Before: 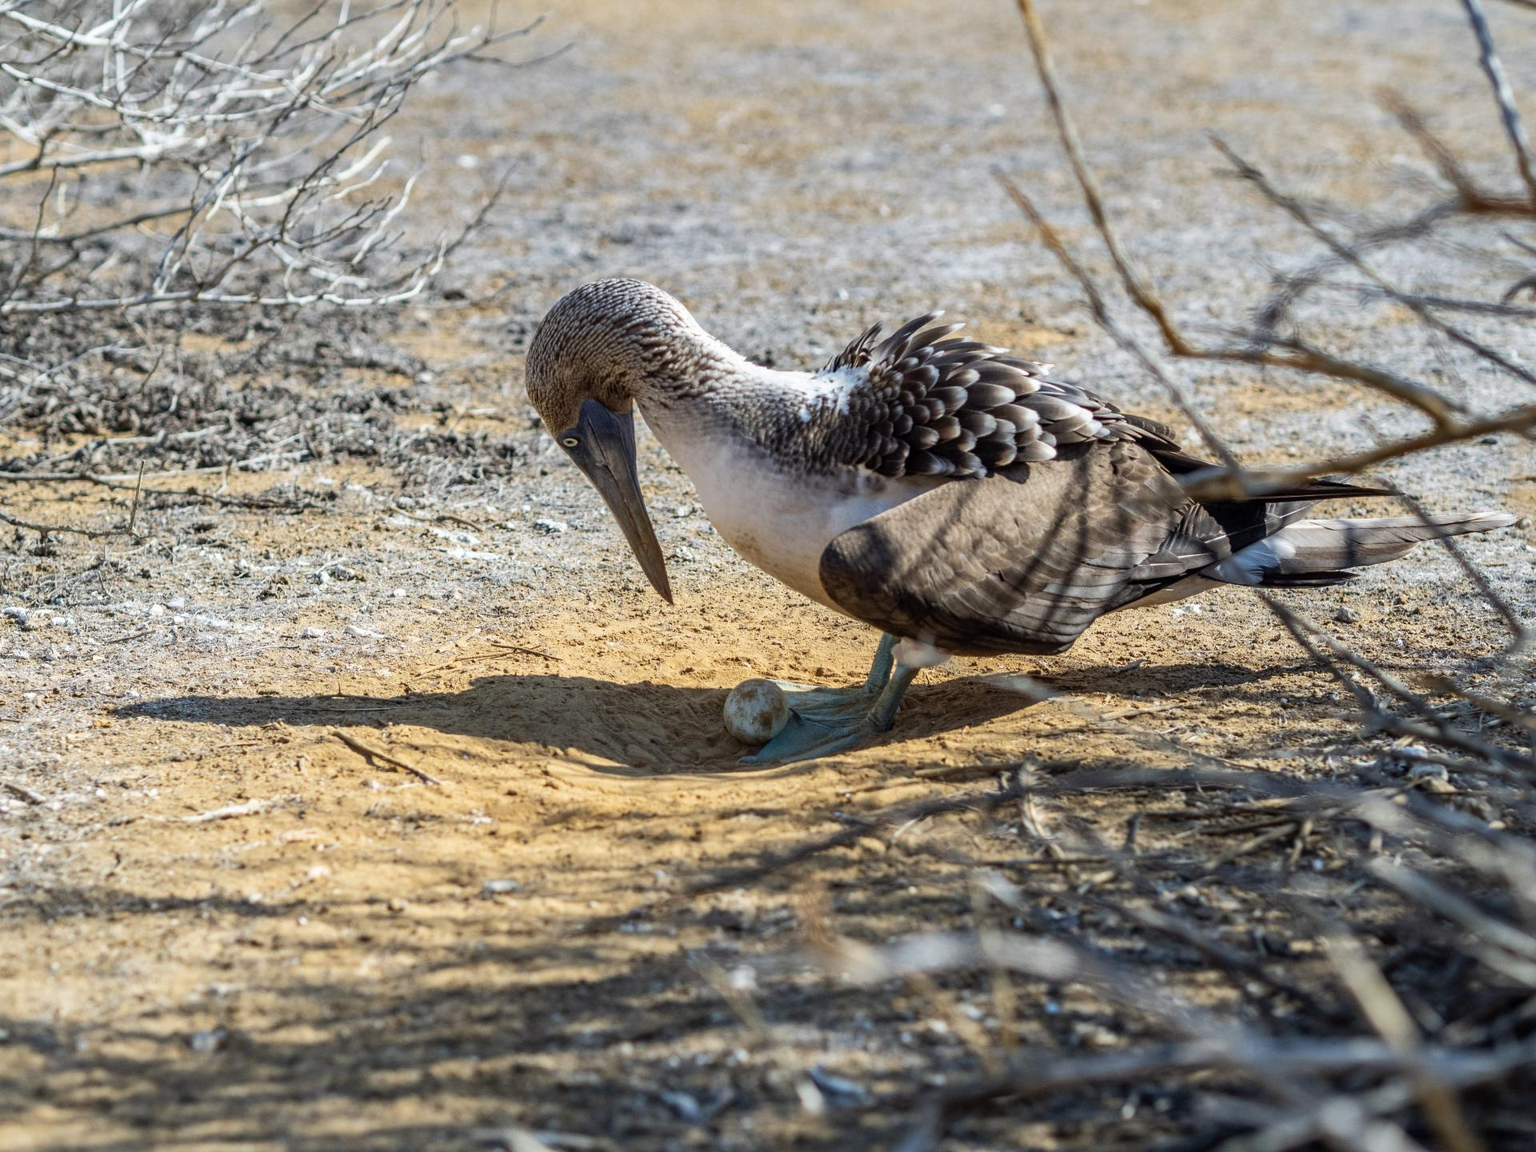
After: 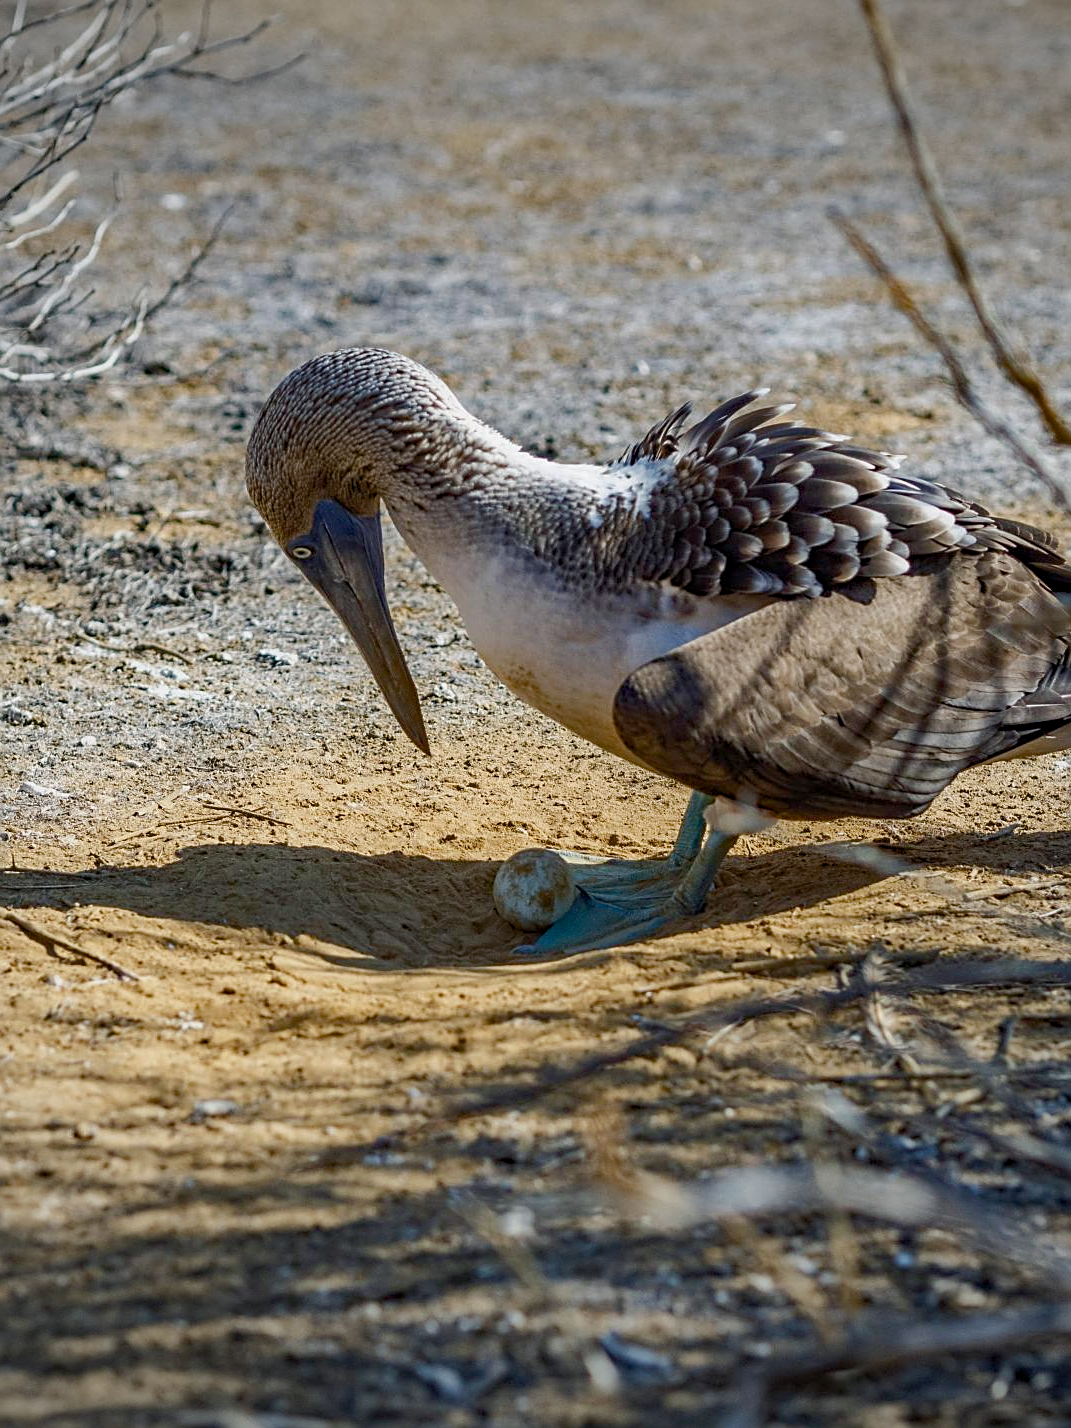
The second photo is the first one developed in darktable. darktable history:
shadows and highlights: soften with gaussian
crop: left 21.438%, right 22.48%
sharpen: on, module defaults
color balance rgb: shadows lift › chroma 2.063%, shadows lift › hue 248.55°, perceptual saturation grading › global saturation 20%, perceptual saturation grading › highlights -50.299%, perceptual saturation grading › shadows 30.14%, global vibrance 20%
vignetting: fall-off start 85.52%, fall-off radius 80.3%, width/height ratio 1.226
haze removal: compatibility mode true, adaptive false
tone equalizer: -8 EV 0.231 EV, -7 EV 0.443 EV, -6 EV 0.445 EV, -5 EV 0.21 EV, -3 EV -0.276 EV, -2 EV -0.433 EV, -1 EV -0.431 EV, +0 EV -0.28 EV
